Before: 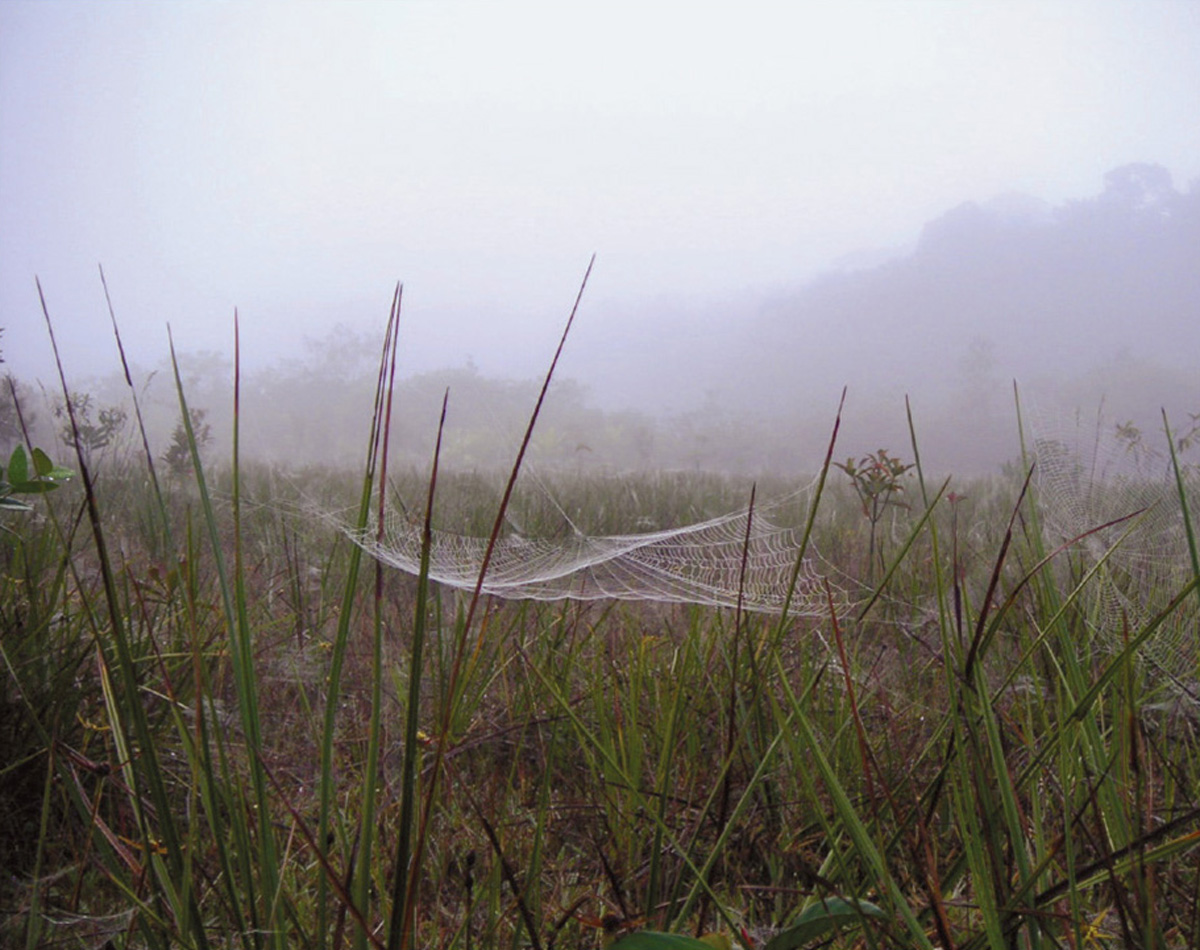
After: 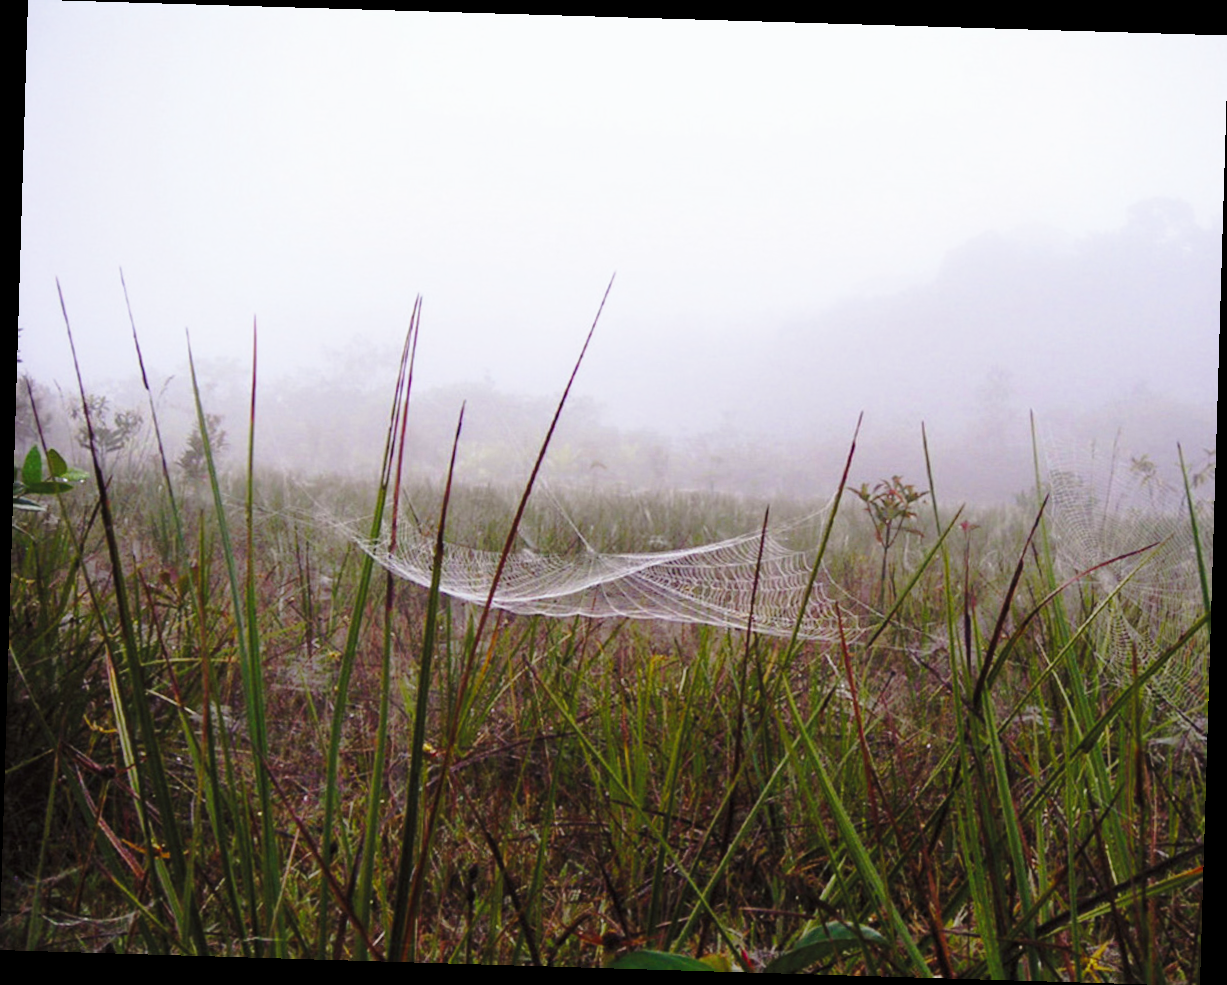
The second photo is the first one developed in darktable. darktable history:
rotate and perspective: rotation 1.72°, automatic cropping off
base curve: curves: ch0 [(0, 0) (0.028, 0.03) (0.121, 0.232) (0.46, 0.748) (0.859, 0.968) (1, 1)], preserve colors none
tone equalizer: on, module defaults
tone curve: curves: ch0 [(0, 0) (0.003, 0.002) (0.011, 0.009) (0.025, 0.021) (0.044, 0.037) (0.069, 0.058) (0.1, 0.084) (0.136, 0.114) (0.177, 0.149) (0.224, 0.188) (0.277, 0.232) (0.335, 0.281) (0.399, 0.341) (0.468, 0.416) (0.543, 0.496) (0.623, 0.574) (0.709, 0.659) (0.801, 0.754) (0.898, 0.876) (1, 1)], preserve colors none
